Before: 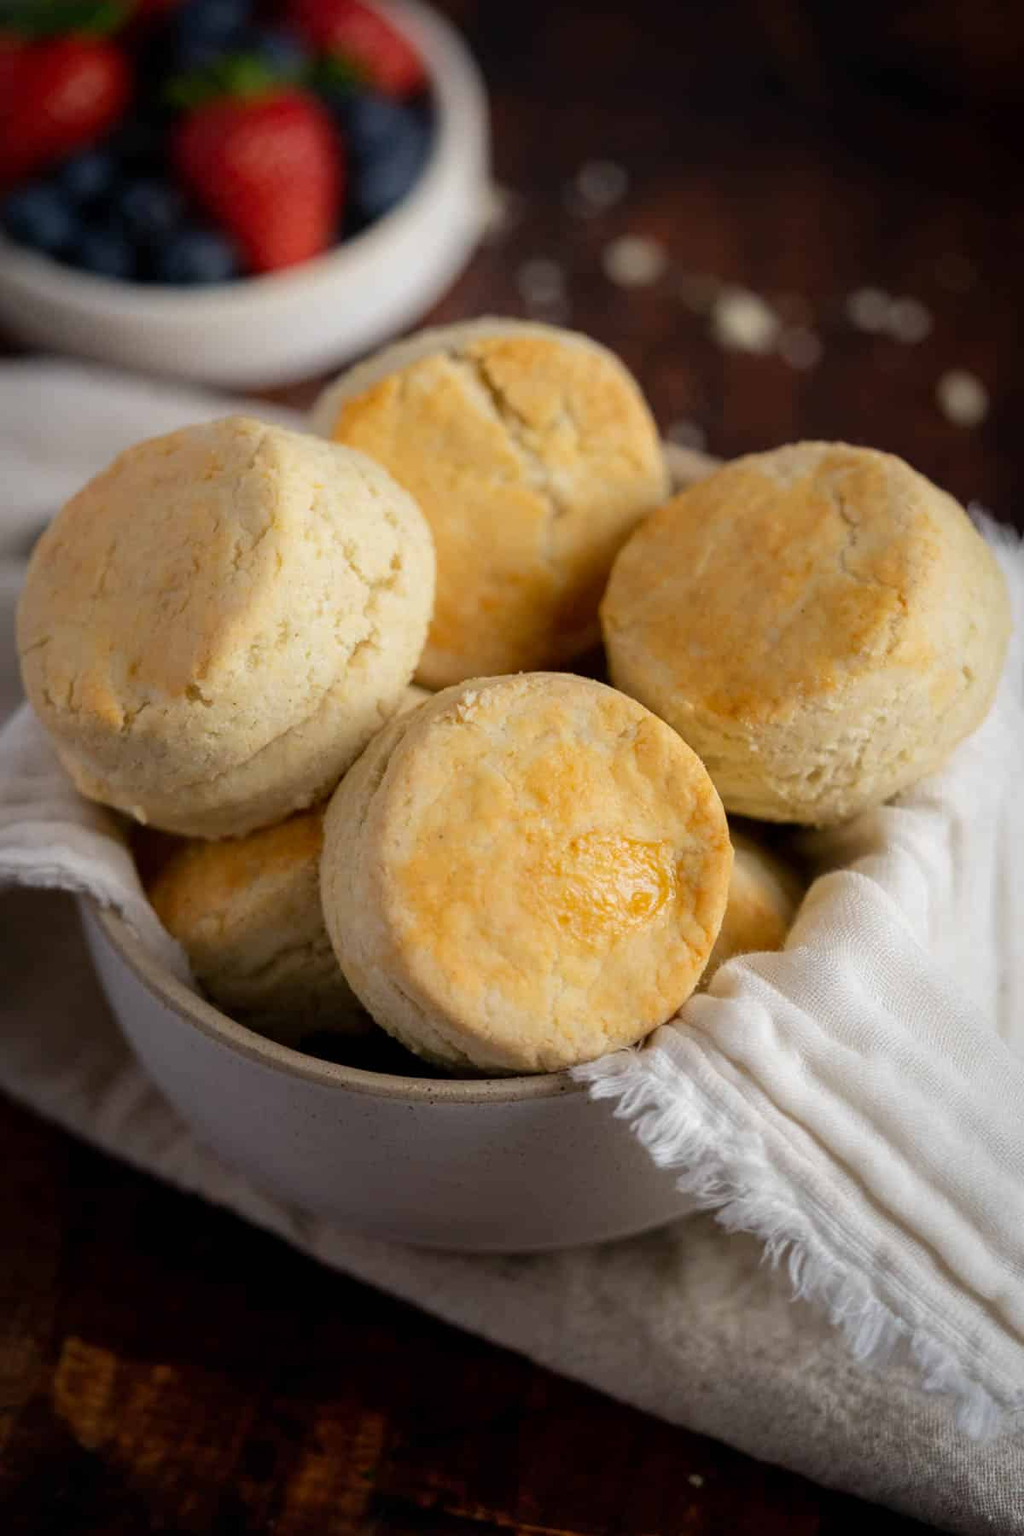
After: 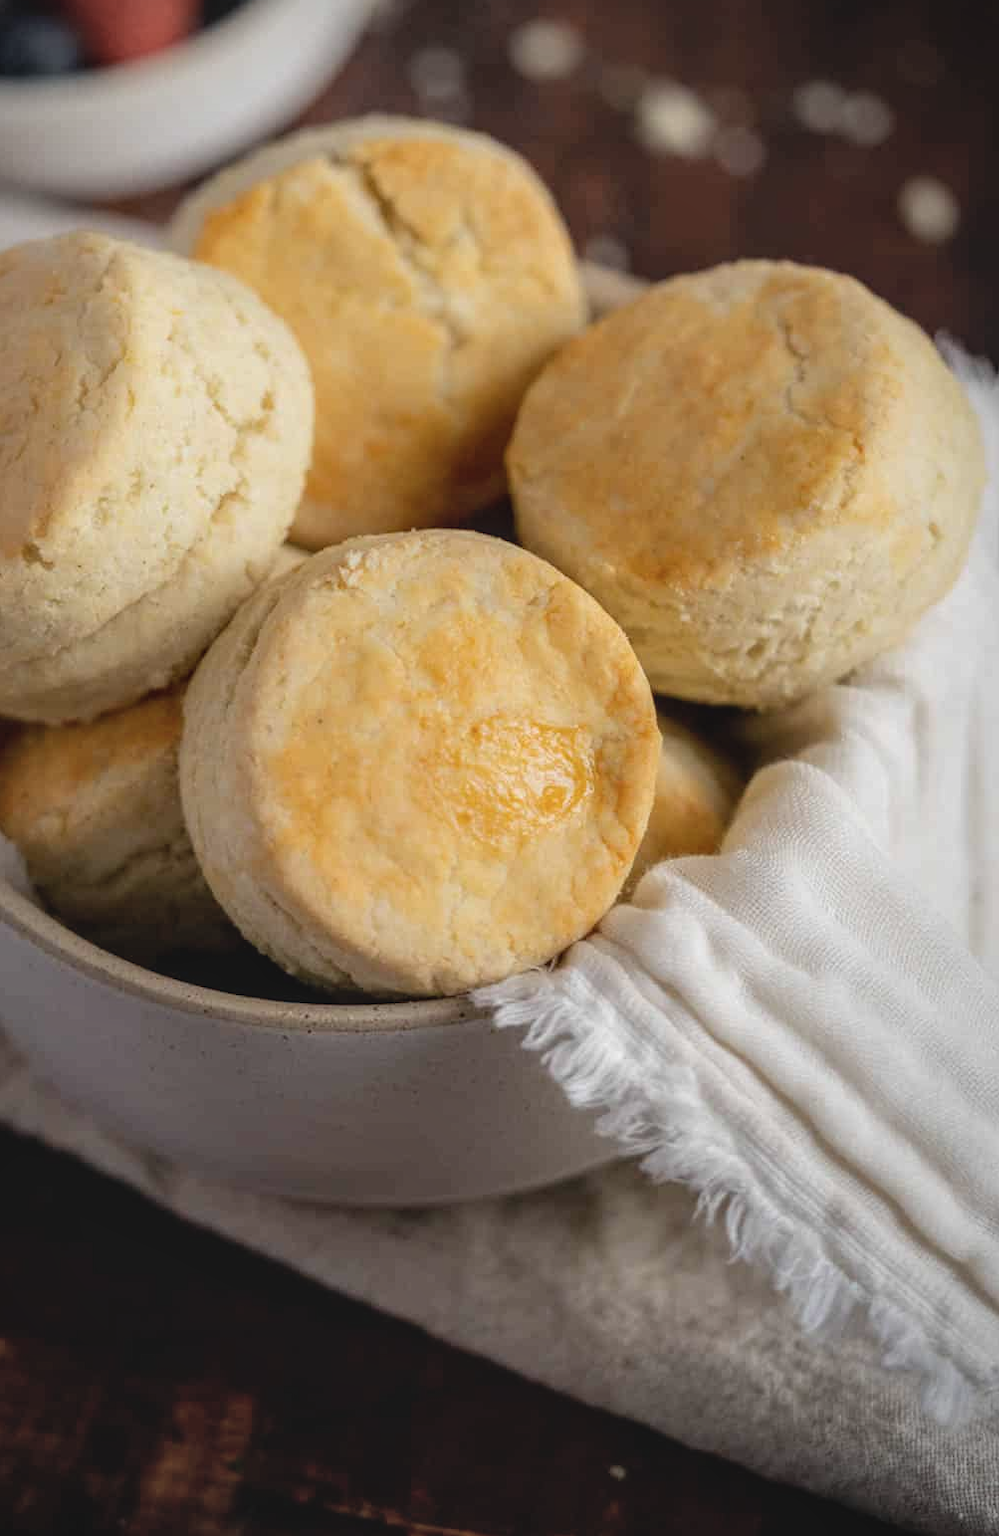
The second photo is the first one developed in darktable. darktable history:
local contrast: detail 130%
crop: left 16.315%, top 14.246%
contrast brightness saturation: contrast -0.15, brightness 0.05, saturation -0.12
vignetting: fall-off radius 60.92%
